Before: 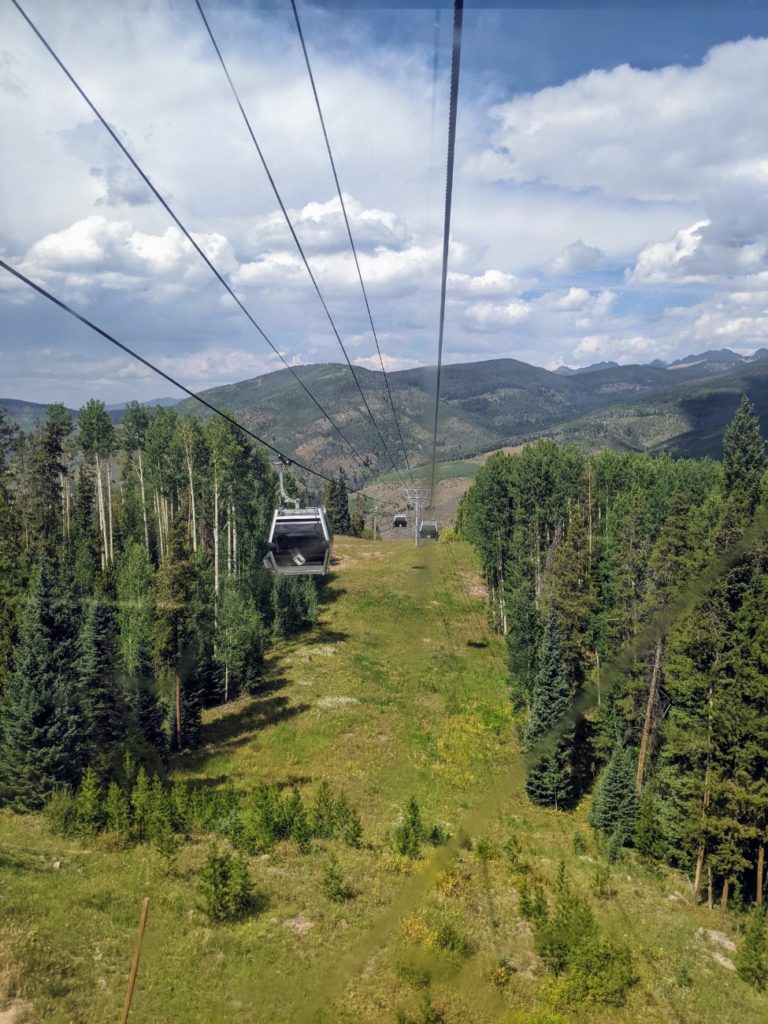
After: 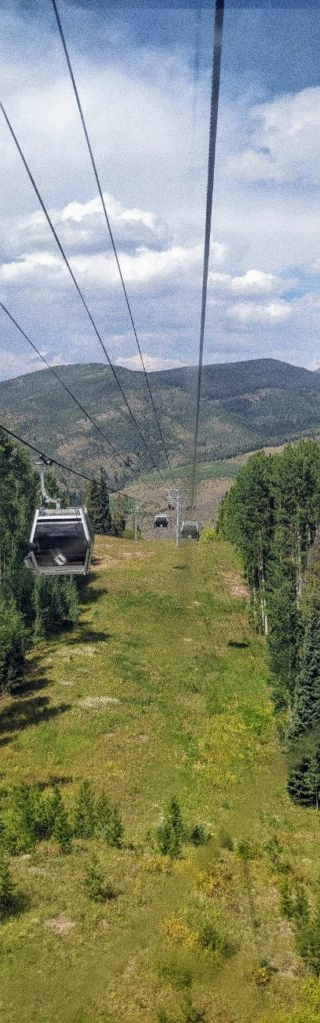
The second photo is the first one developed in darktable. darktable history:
crop: left 31.229%, right 27.105%
grain: coarseness 8.68 ISO, strength 31.94%
